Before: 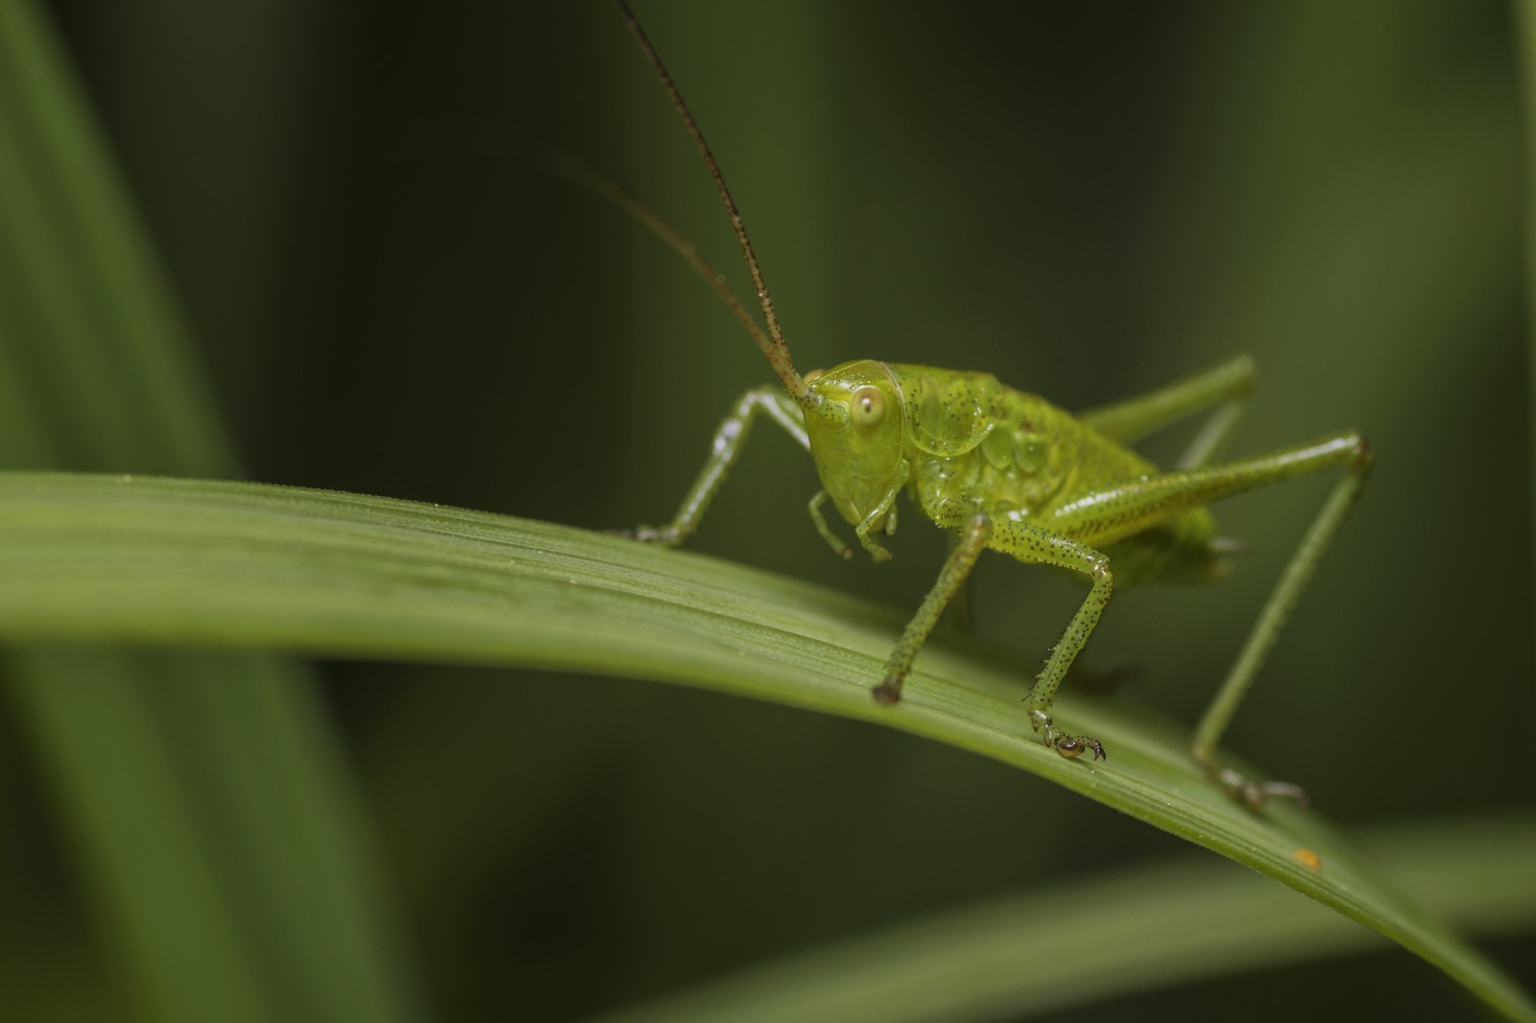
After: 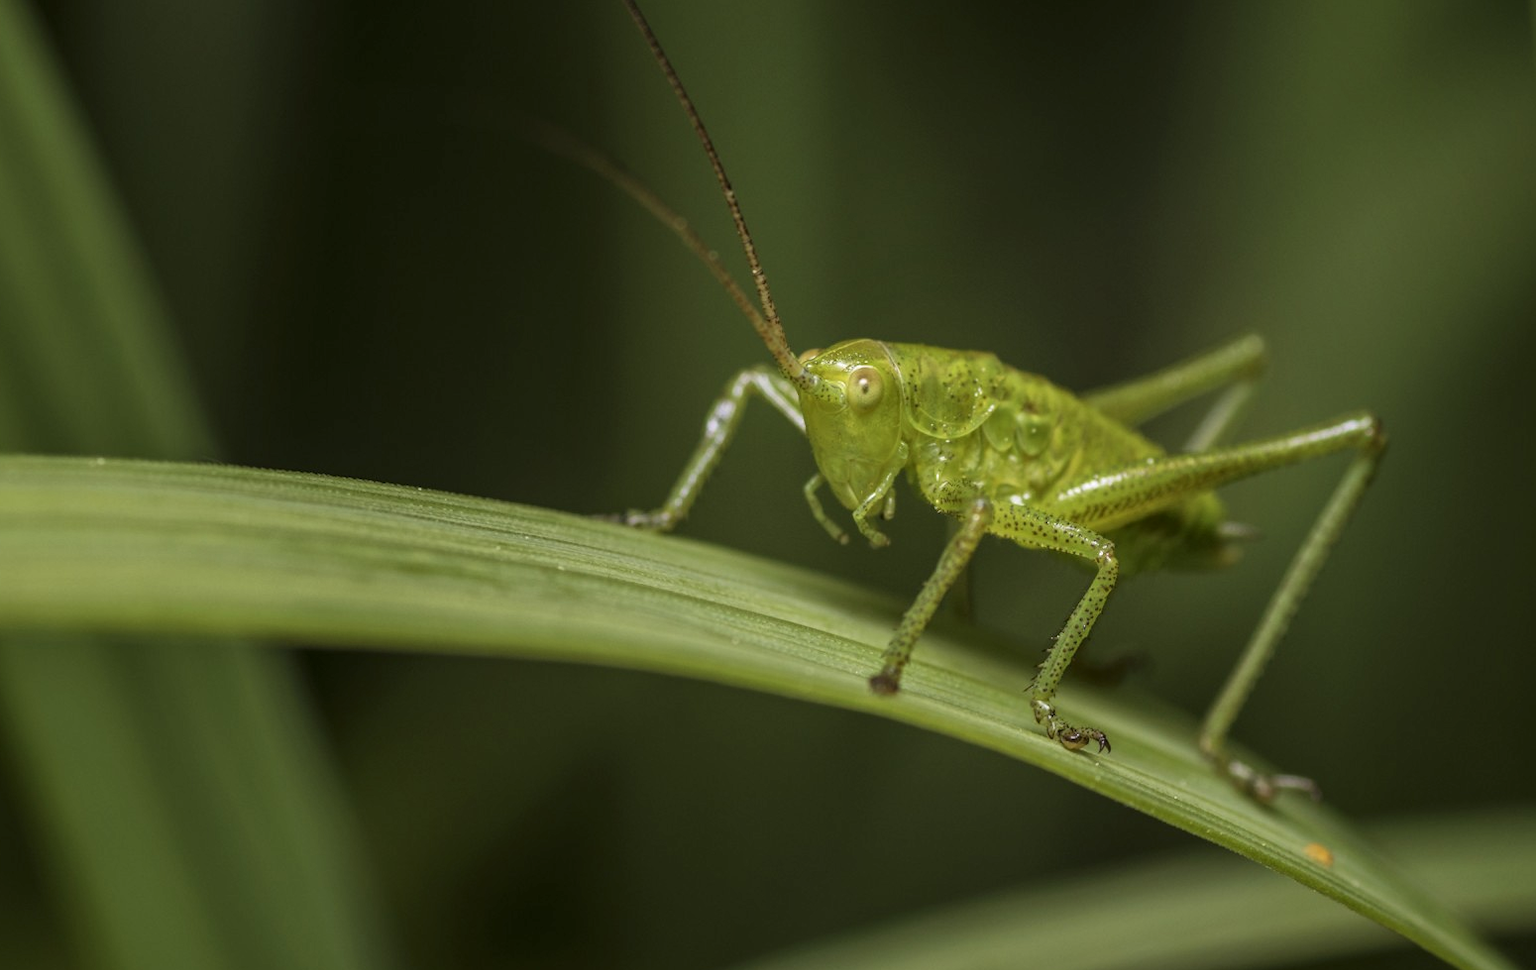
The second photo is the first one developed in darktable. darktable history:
crop: left 1.965%, top 3.161%, right 1.148%, bottom 4.984%
local contrast: detail 130%
shadows and highlights: shadows -8.61, white point adjustment 1.64, highlights 8.77
